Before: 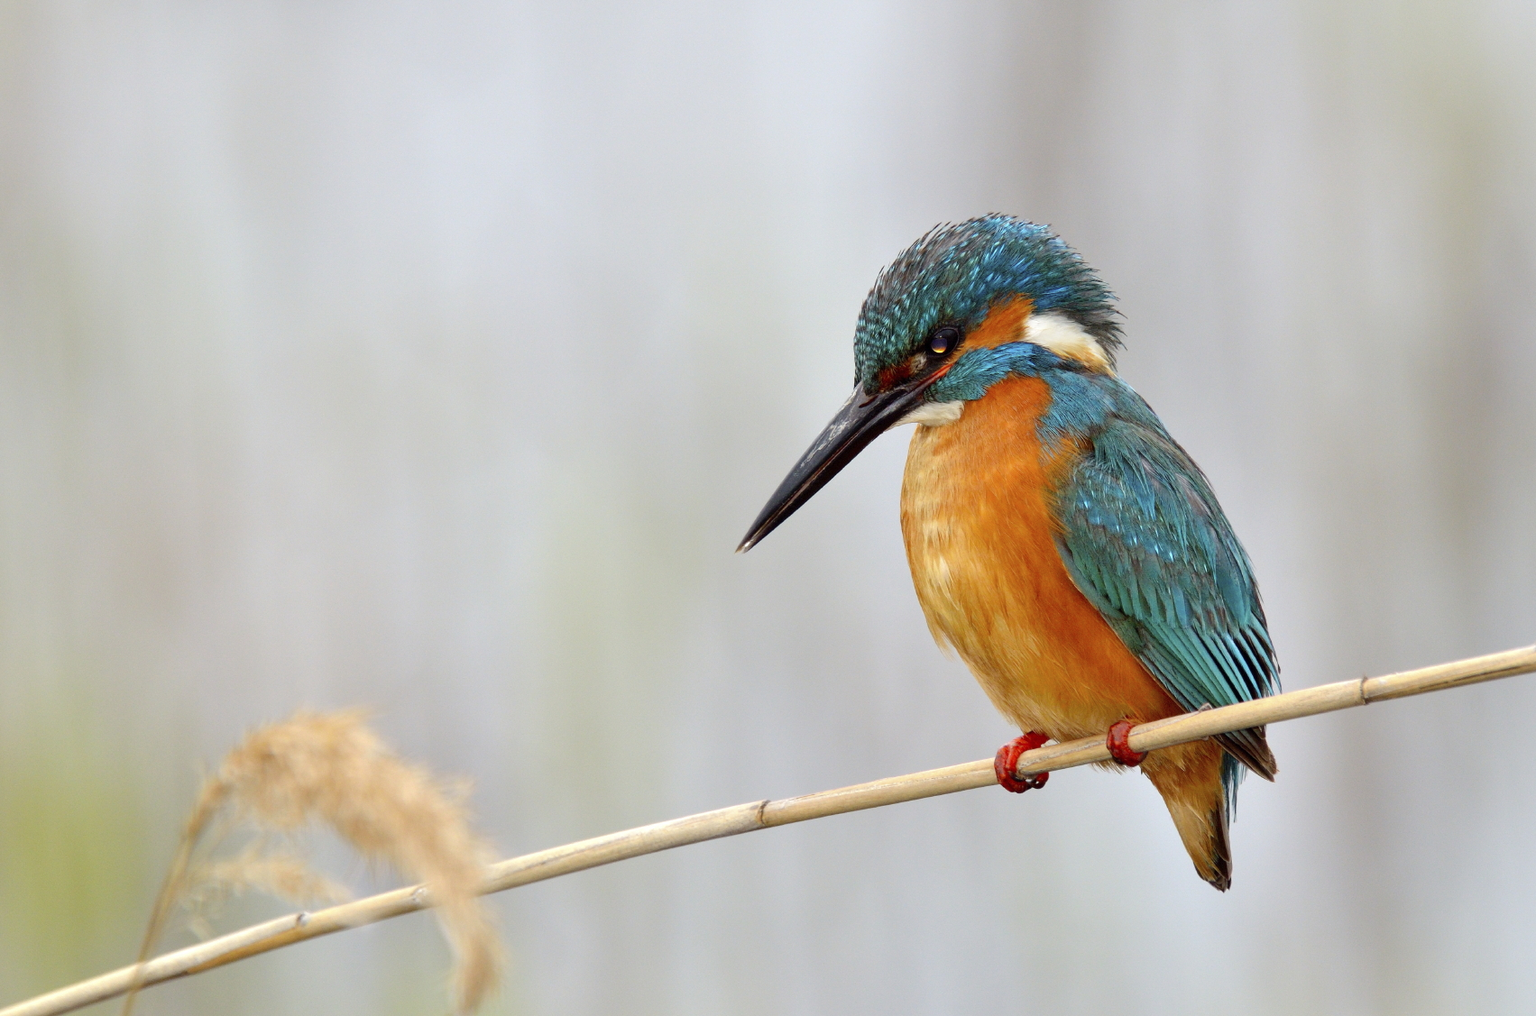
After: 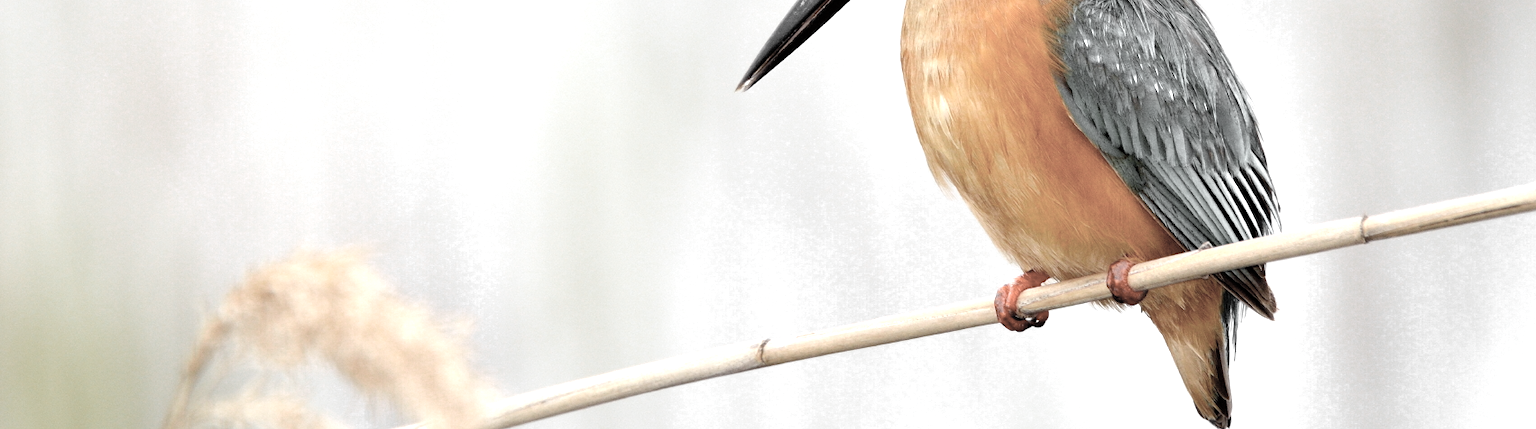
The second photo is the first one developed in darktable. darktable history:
crop: top 45.436%, bottom 12.253%
color zones: curves: ch0 [(0, 0.613) (0.01, 0.613) (0.245, 0.448) (0.498, 0.529) (0.642, 0.665) (0.879, 0.777) (0.99, 0.613)]; ch1 [(0, 0.035) (0.121, 0.189) (0.259, 0.197) (0.415, 0.061) (0.589, 0.022) (0.732, 0.022) (0.857, 0.026) (0.991, 0.053)]
tone equalizer: -8 EV -0.716 EV, -7 EV -0.713 EV, -6 EV -0.583 EV, -5 EV -0.368 EV, -3 EV 0.383 EV, -2 EV 0.6 EV, -1 EV 0.688 EV, +0 EV 0.736 EV
